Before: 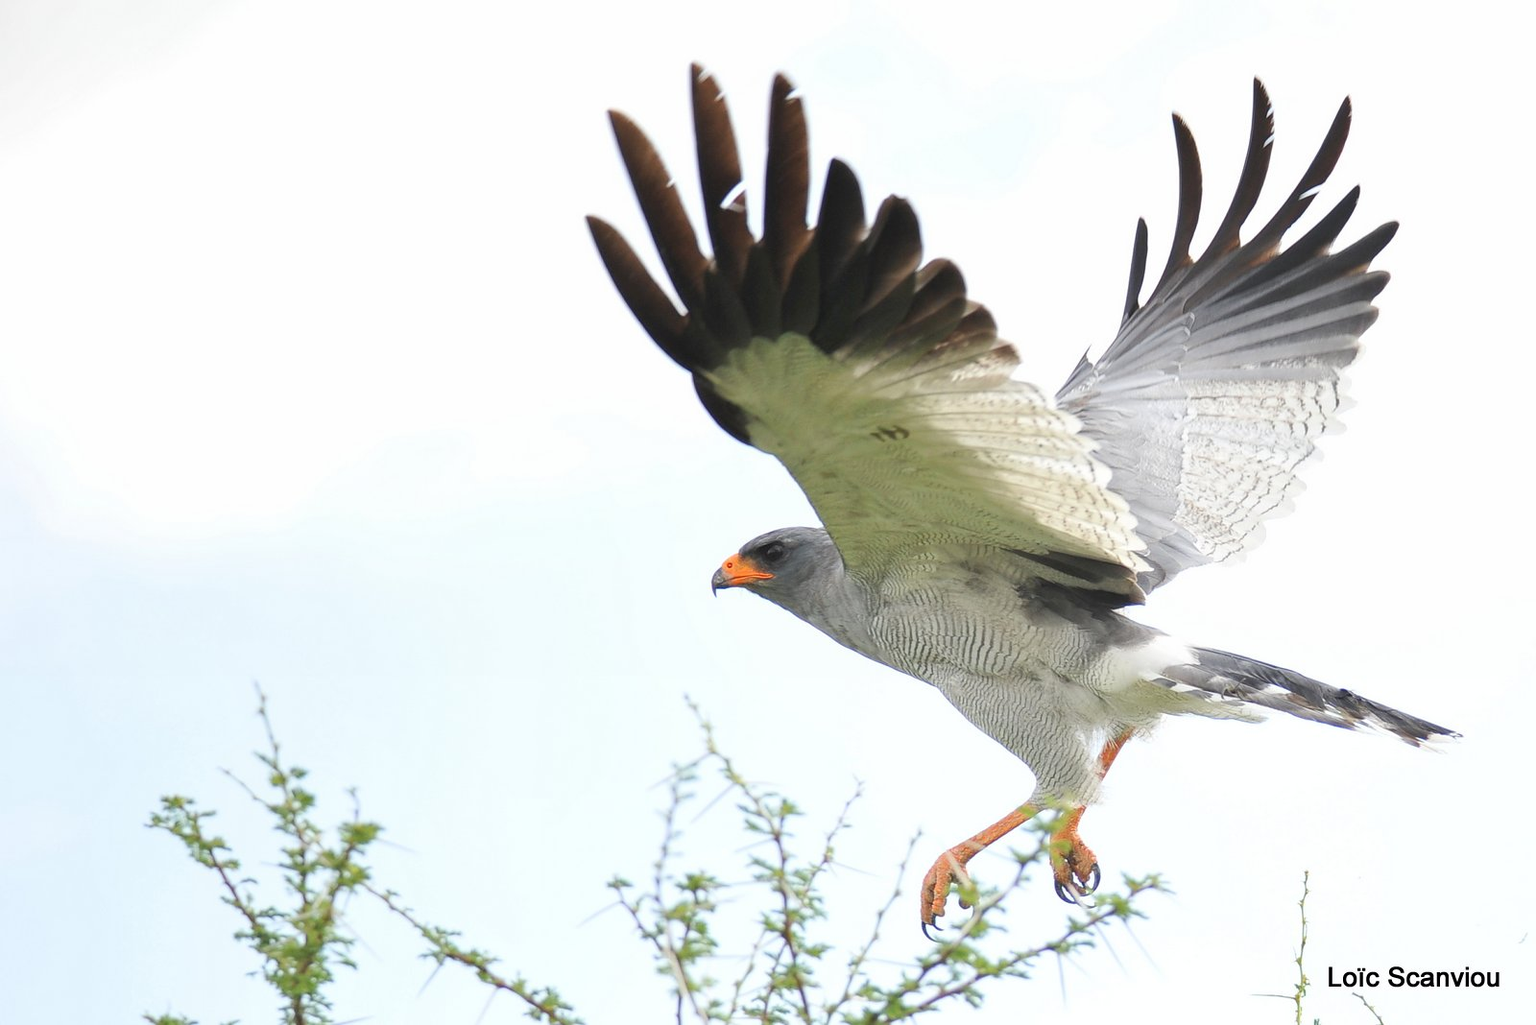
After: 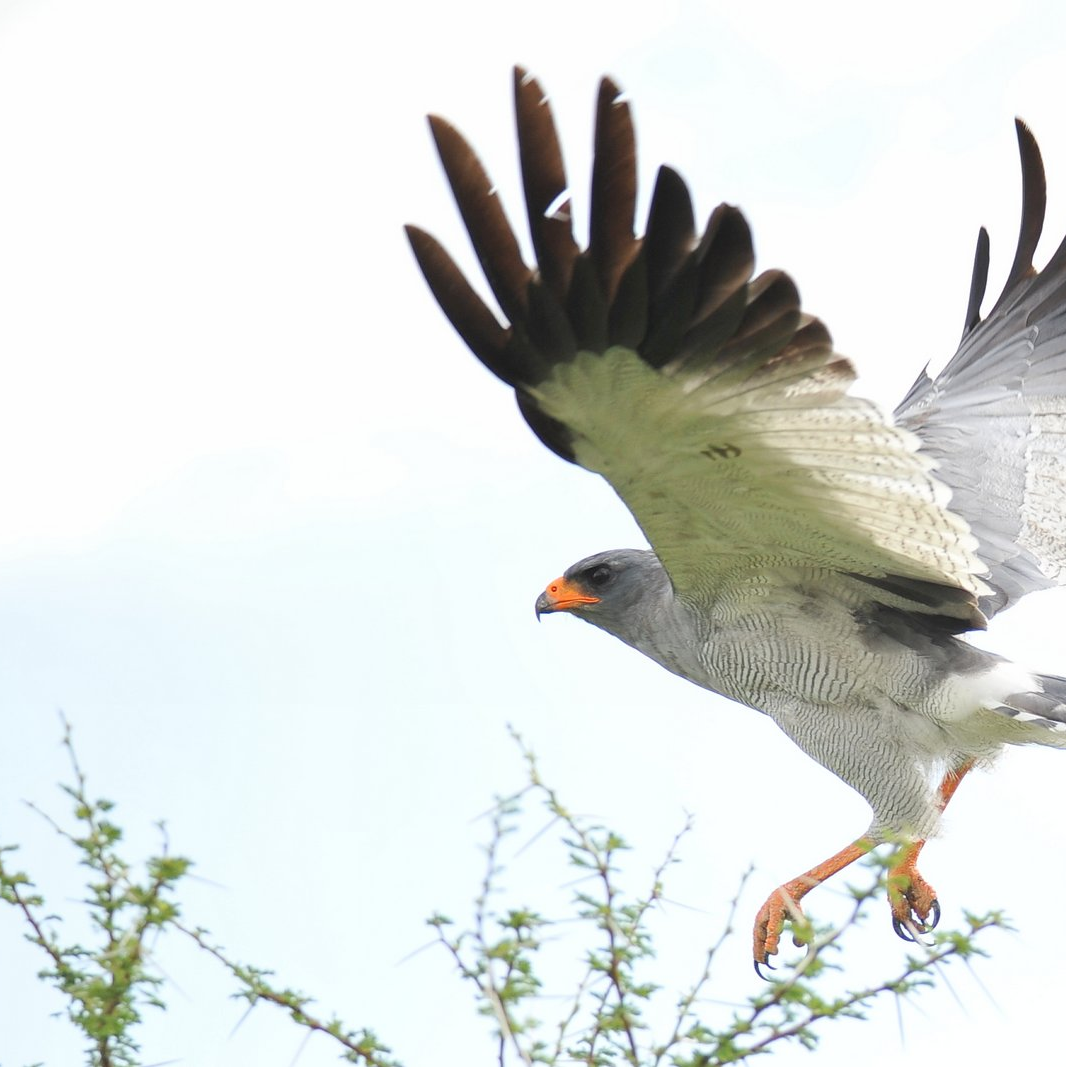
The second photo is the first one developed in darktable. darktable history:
color calibration: illuminant same as pipeline (D50), adaptation XYZ, x 0.346, y 0.358, temperature 5011.98 K
crop and rotate: left 12.889%, right 20.44%
